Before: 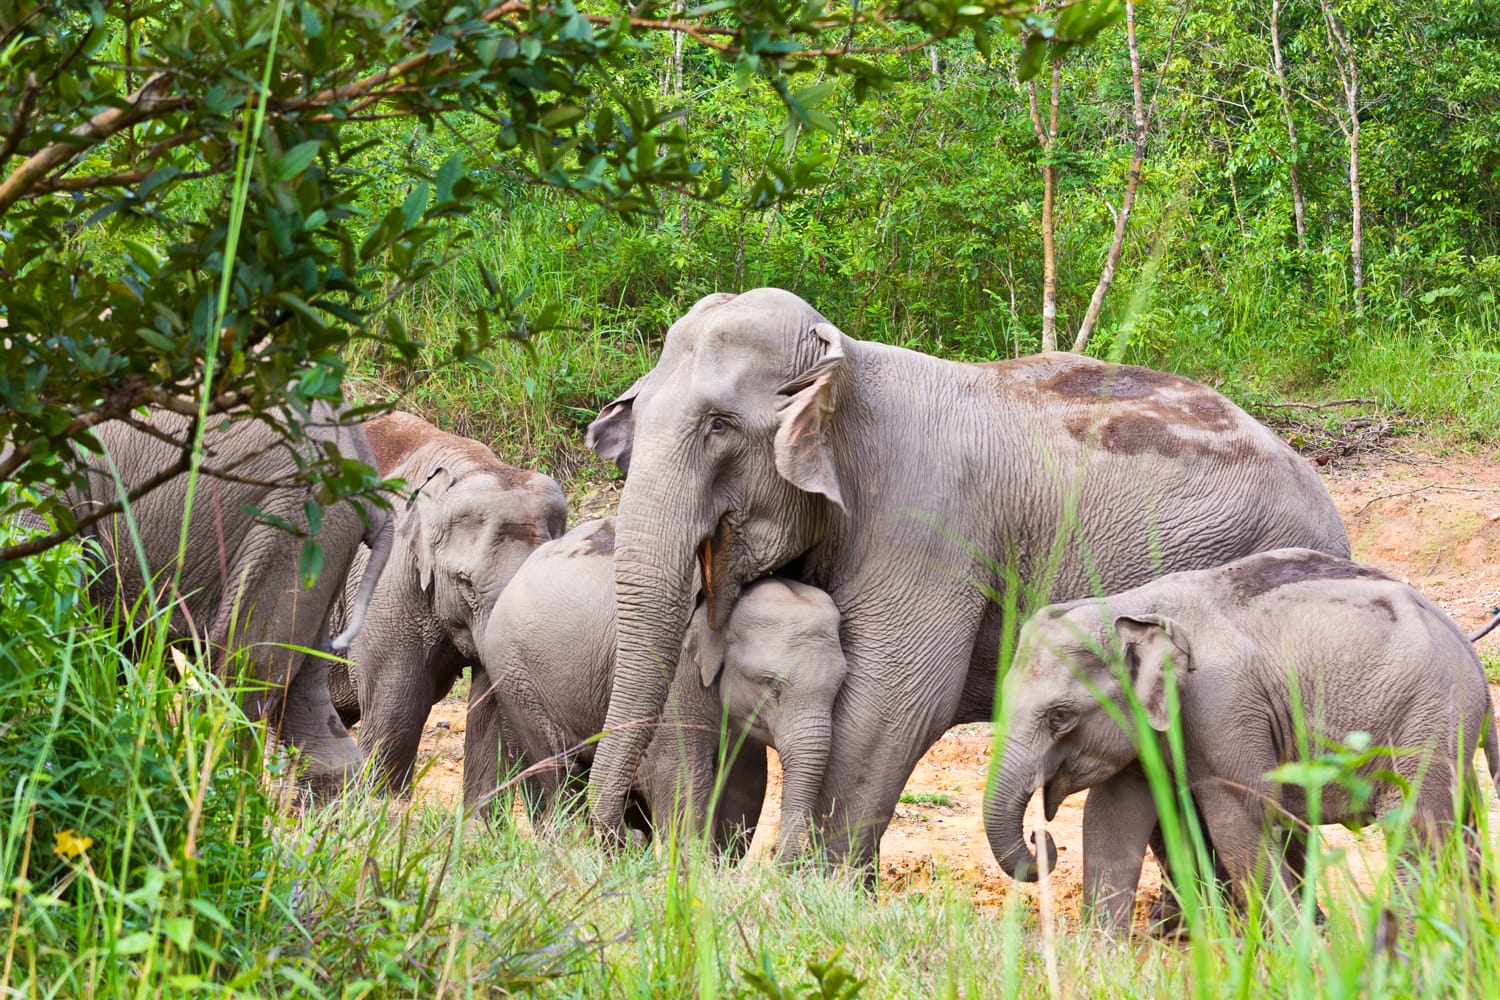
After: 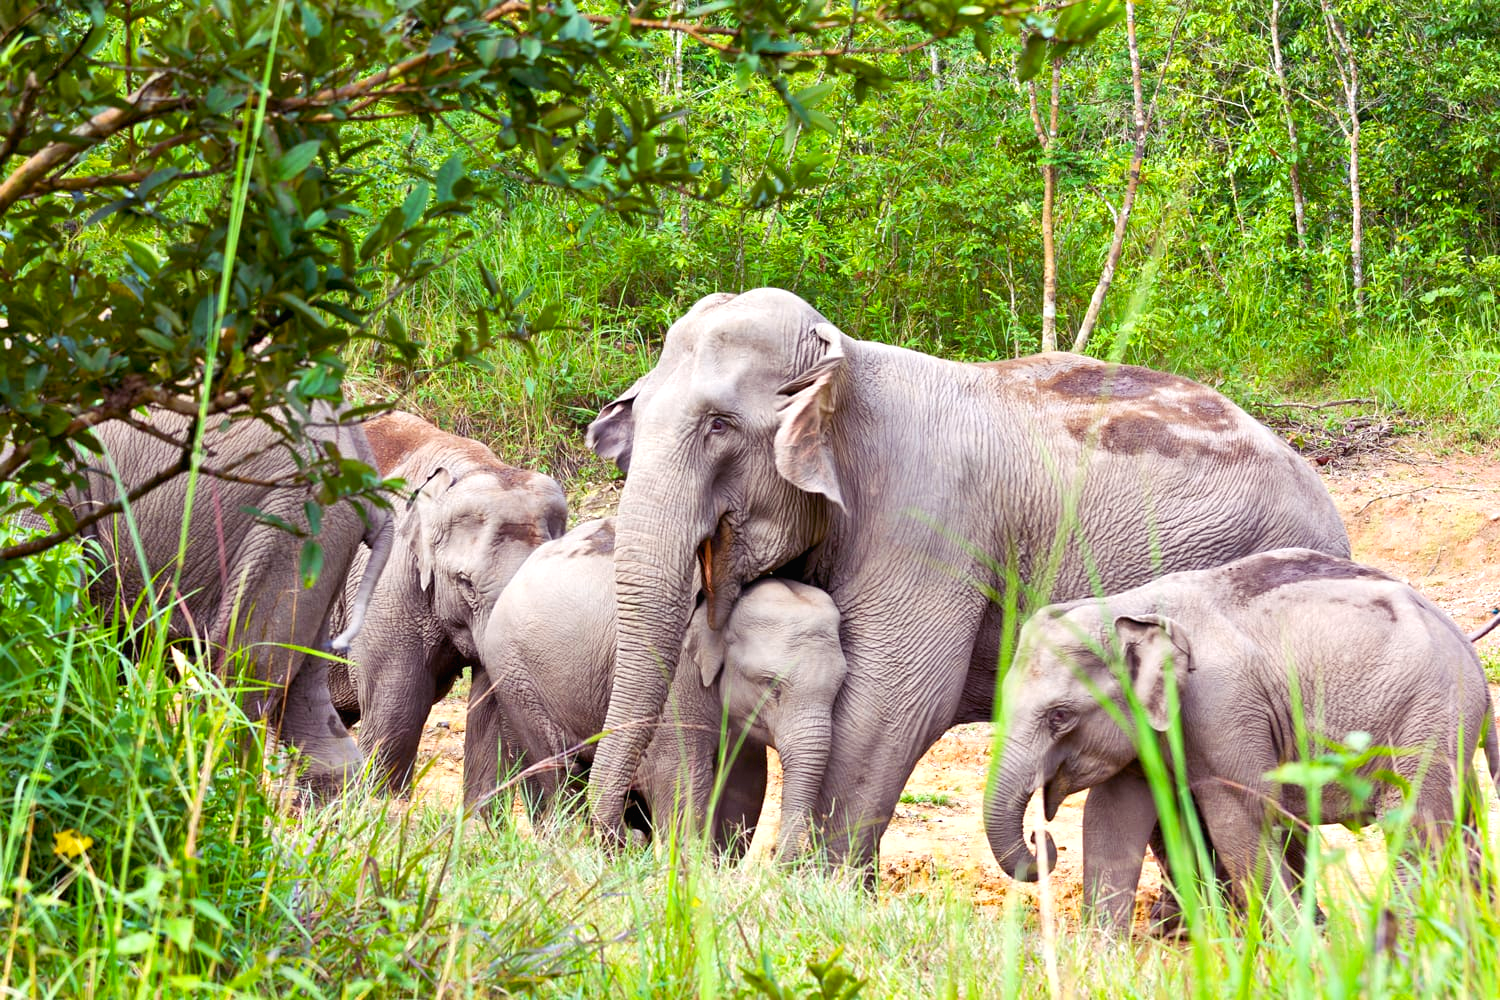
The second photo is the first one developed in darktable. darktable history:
contrast brightness saturation: contrast -0.025, brightness -0.009, saturation 0.038
color balance rgb: shadows lift › luminance 0.536%, shadows lift › chroma 6.71%, shadows lift › hue 298.26°, global offset › luminance -0.51%, perceptual saturation grading › global saturation 0.702%, perceptual brilliance grading › global brilliance 10.889%
base curve: curves: ch0 [(0, 0) (0.472, 0.508) (1, 1)], preserve colors none
